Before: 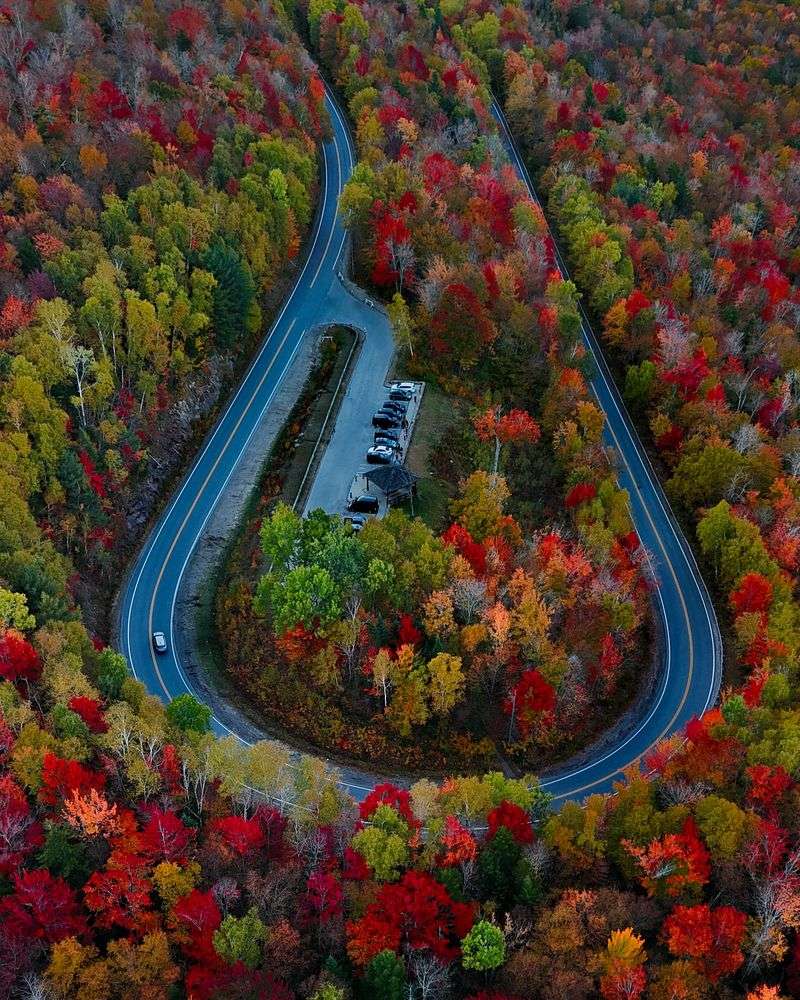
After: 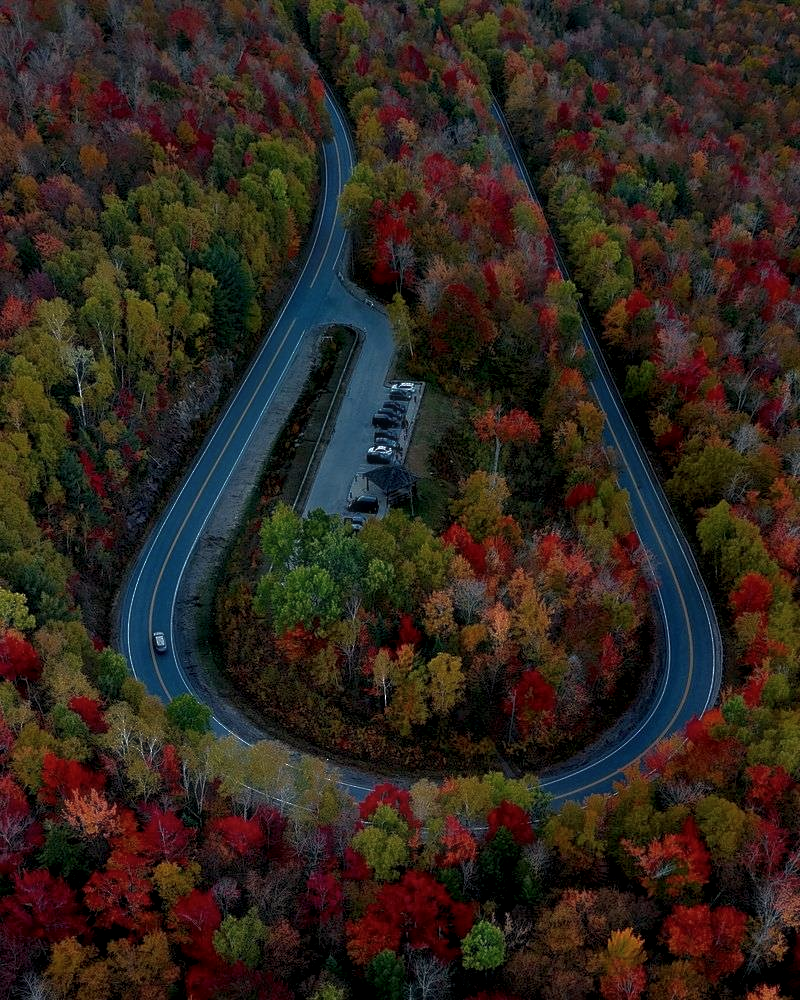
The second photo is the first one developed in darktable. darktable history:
local contrast: highlights 123%, shadows 126%, detail 140%, midtone range 0.254
haze removal: strength -0.05
base curve: curves: ch0 [(0, 0) (0.564, 0.291) (0.802, 0.731) (1, 1)]
